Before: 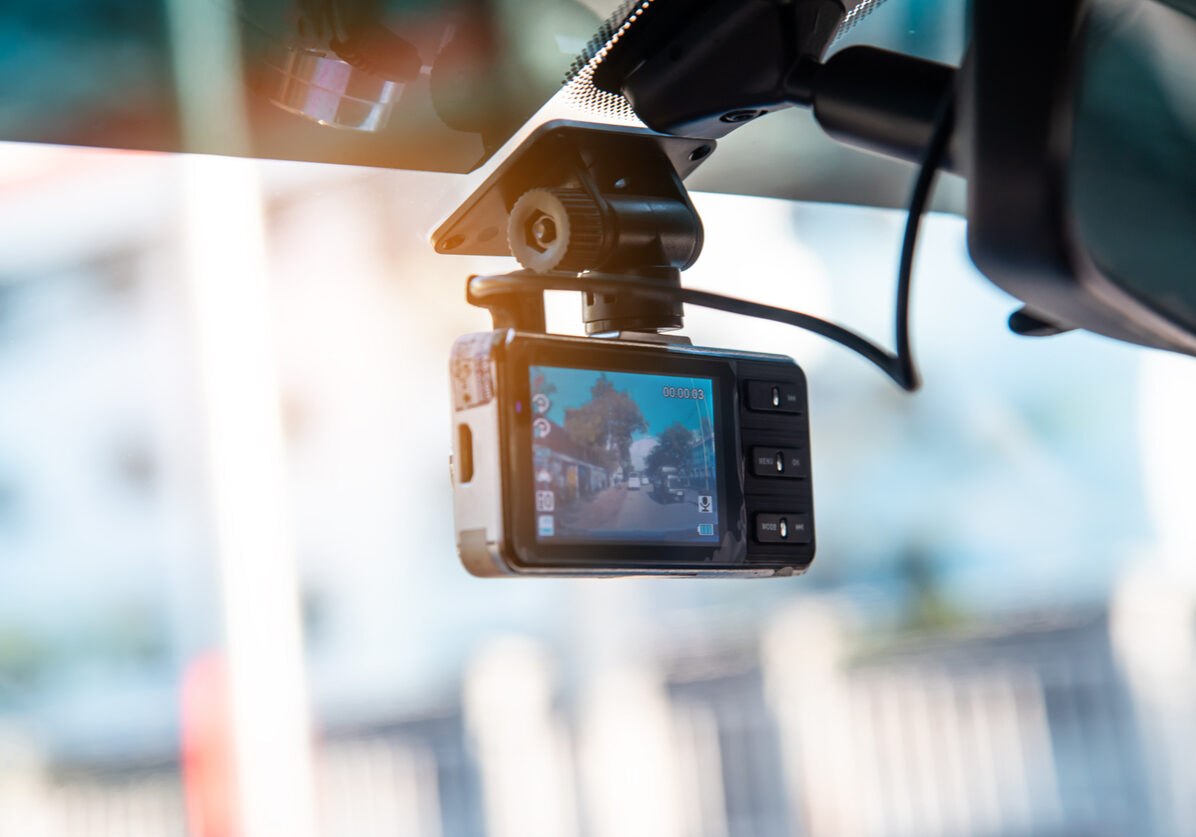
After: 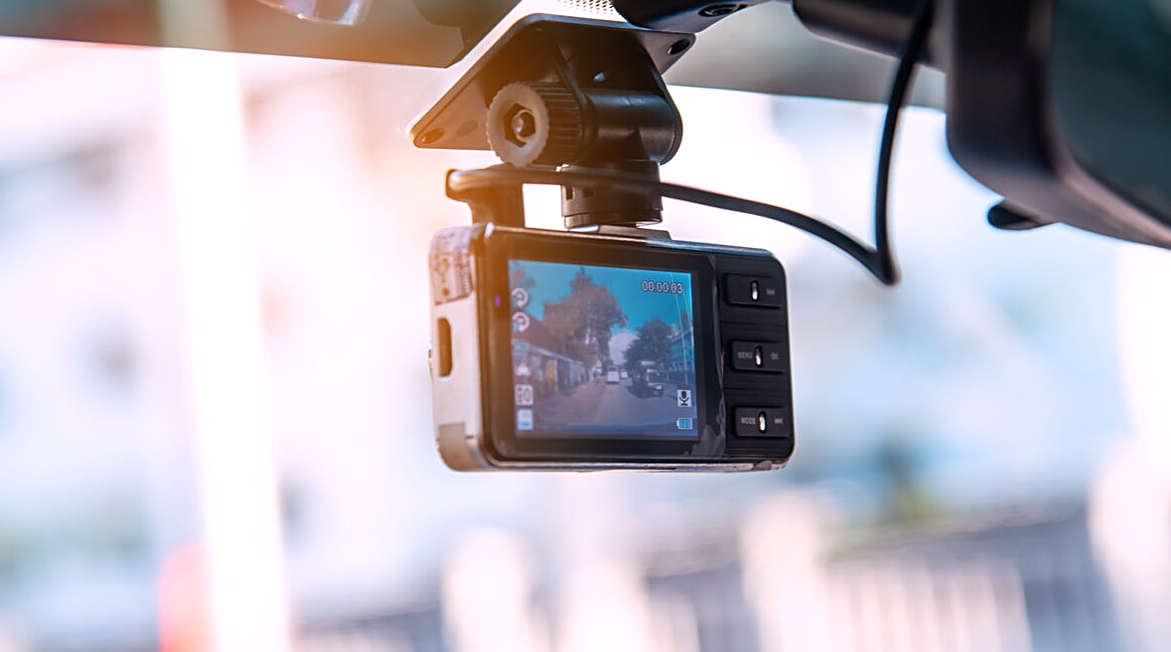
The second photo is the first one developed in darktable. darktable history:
white balance: red 1.05, blue 1.072
color correction: highlights b* 3
crop and rotate: left 1.814%, top 12.818%, right 0.25%, bottom 9.225%
sharpen: on, module defaults
